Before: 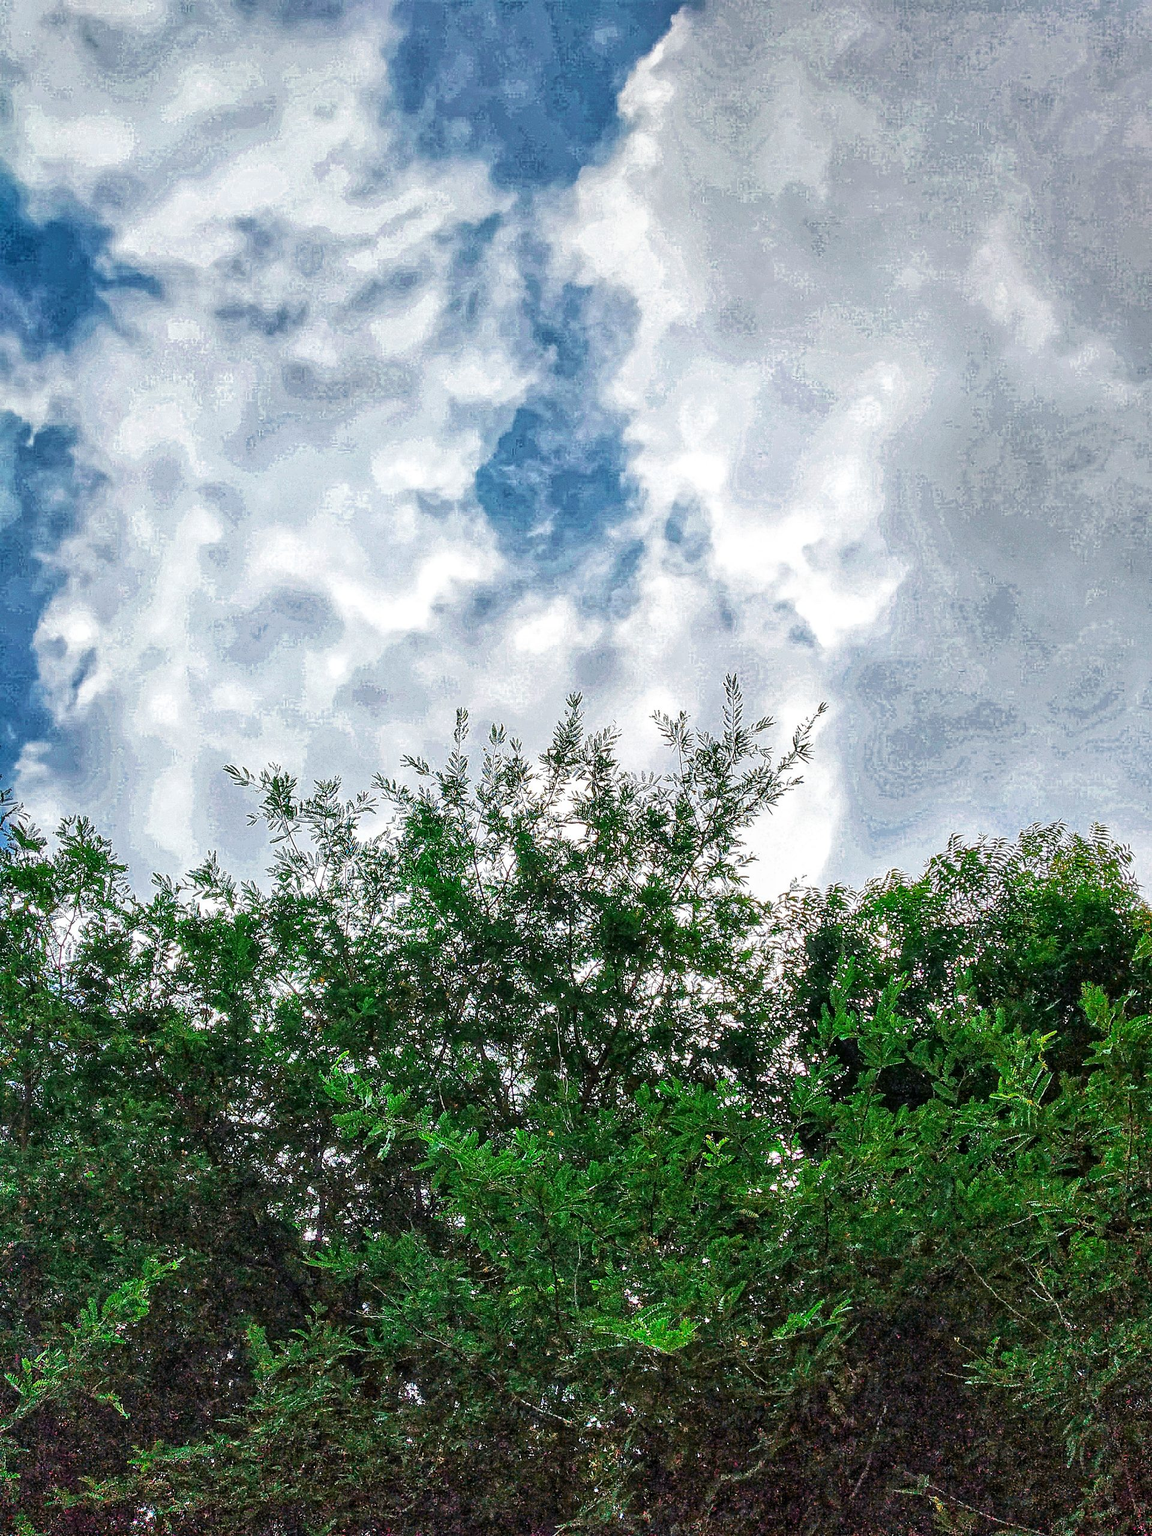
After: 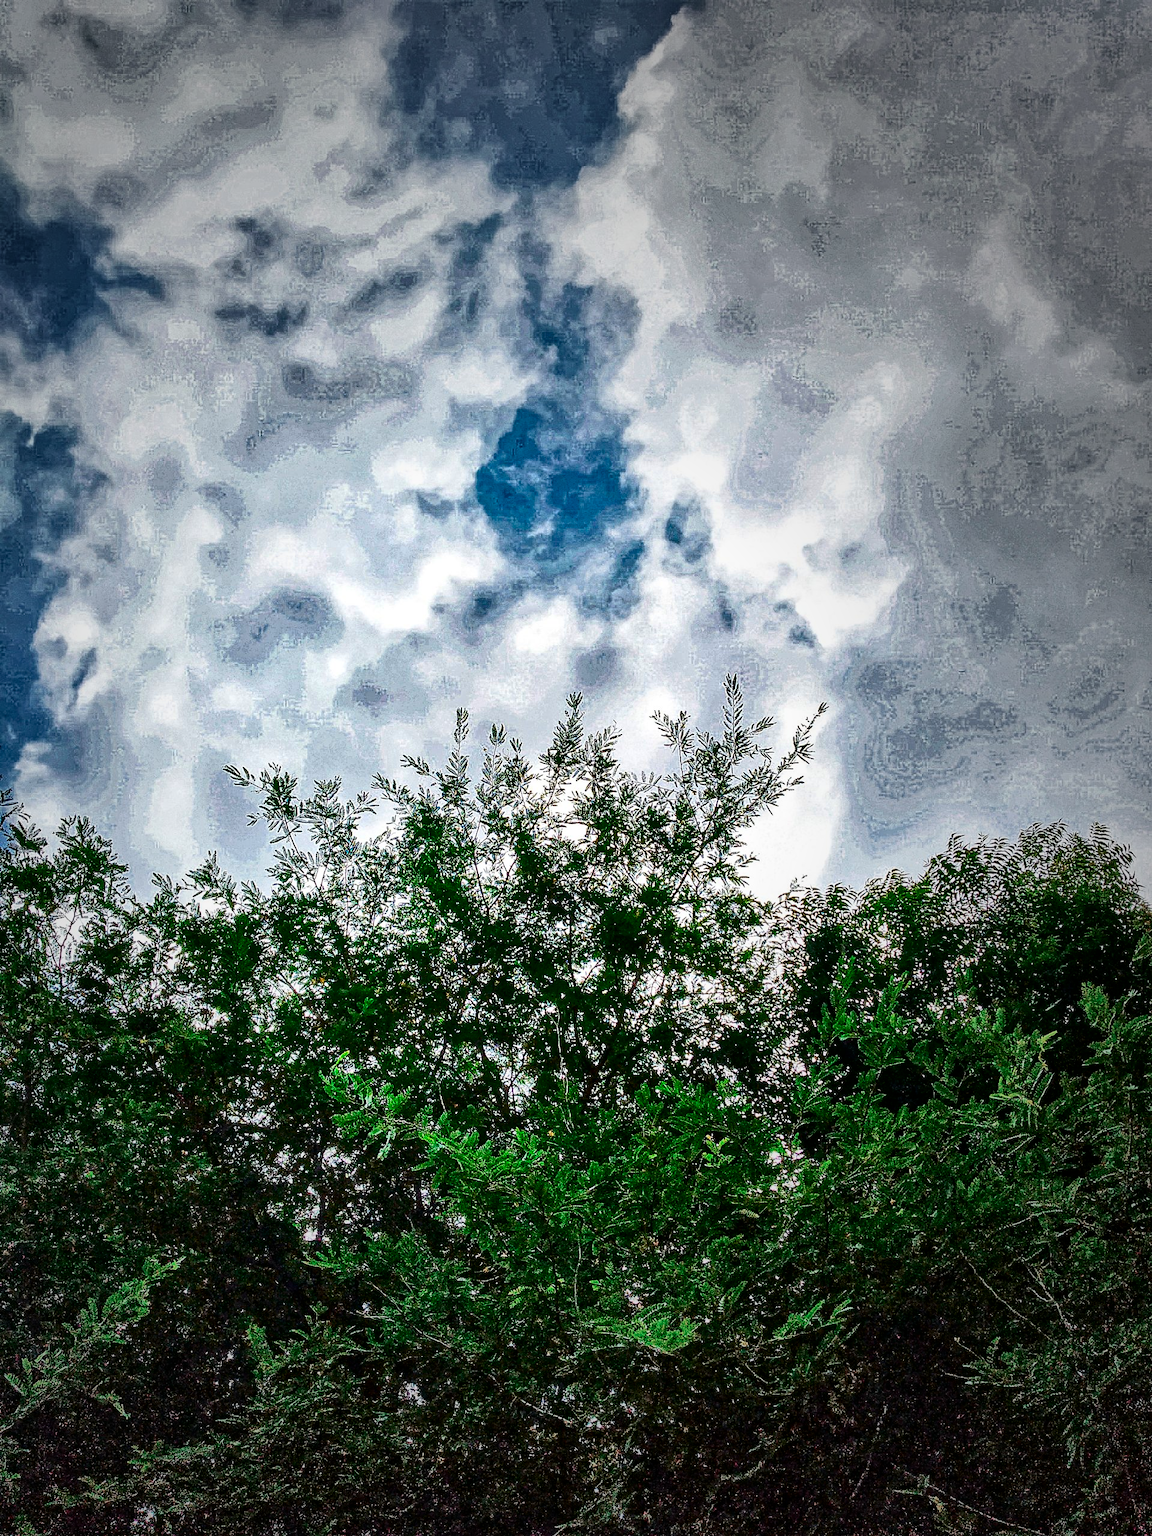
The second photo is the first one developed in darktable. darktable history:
vignetting: fall-off start 33.76%, fall-off radius 64.94%, brightness -0.575, center (-0.12, -0.002), width/height ratio 0.959
contrast brightness saturation: contrast 0.22, brightness -0.19, saturation 0.24
shadows and highlights: soften with gaussian
